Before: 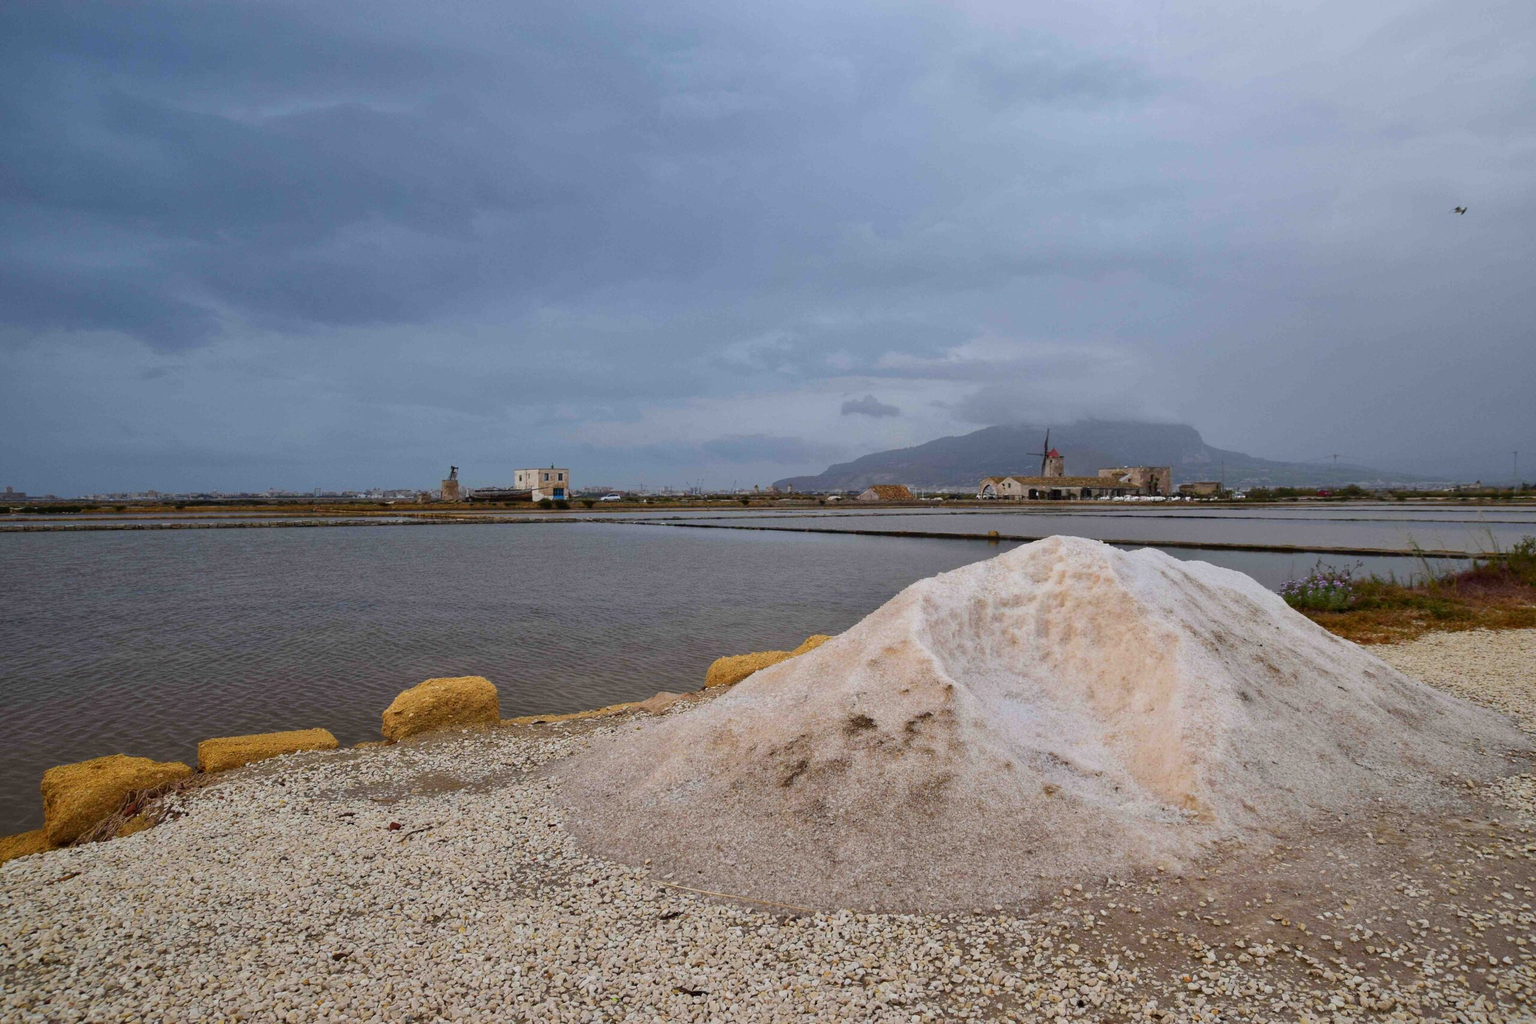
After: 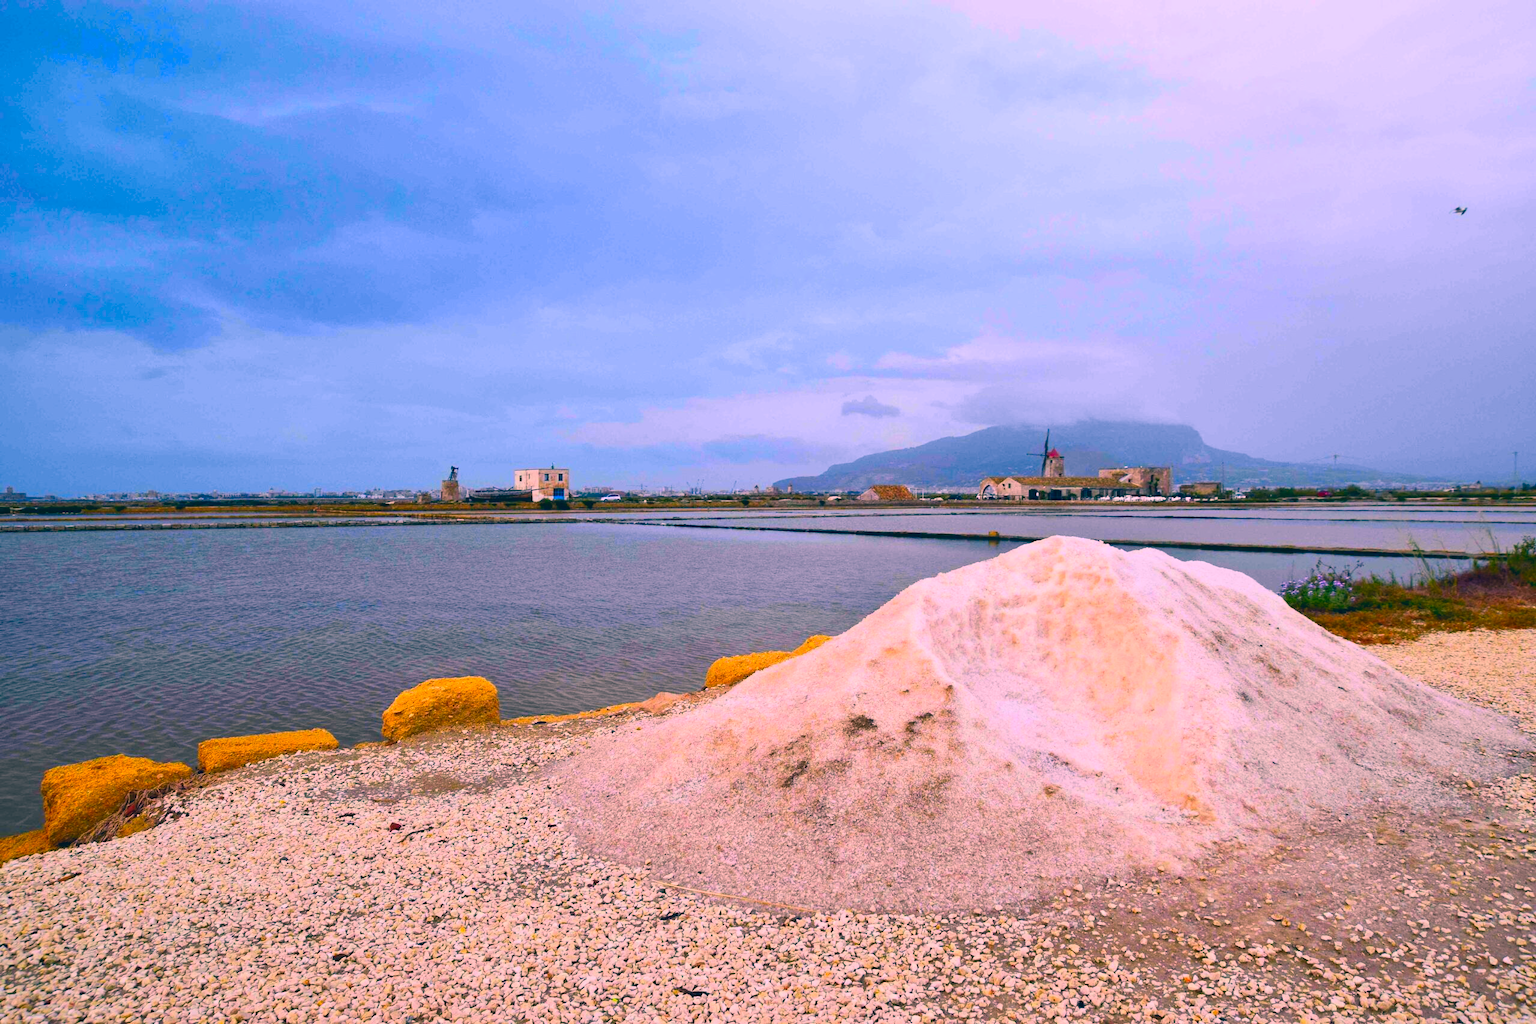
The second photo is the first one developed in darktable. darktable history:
contrast brightness saturation: contrast 0.245, brightness 0.244, saturation 0.383
color correction: highlights a* 16.87, highlights b* 0.276, shadows a* -15.4, shadows b* -14.75, saturation 1.53
